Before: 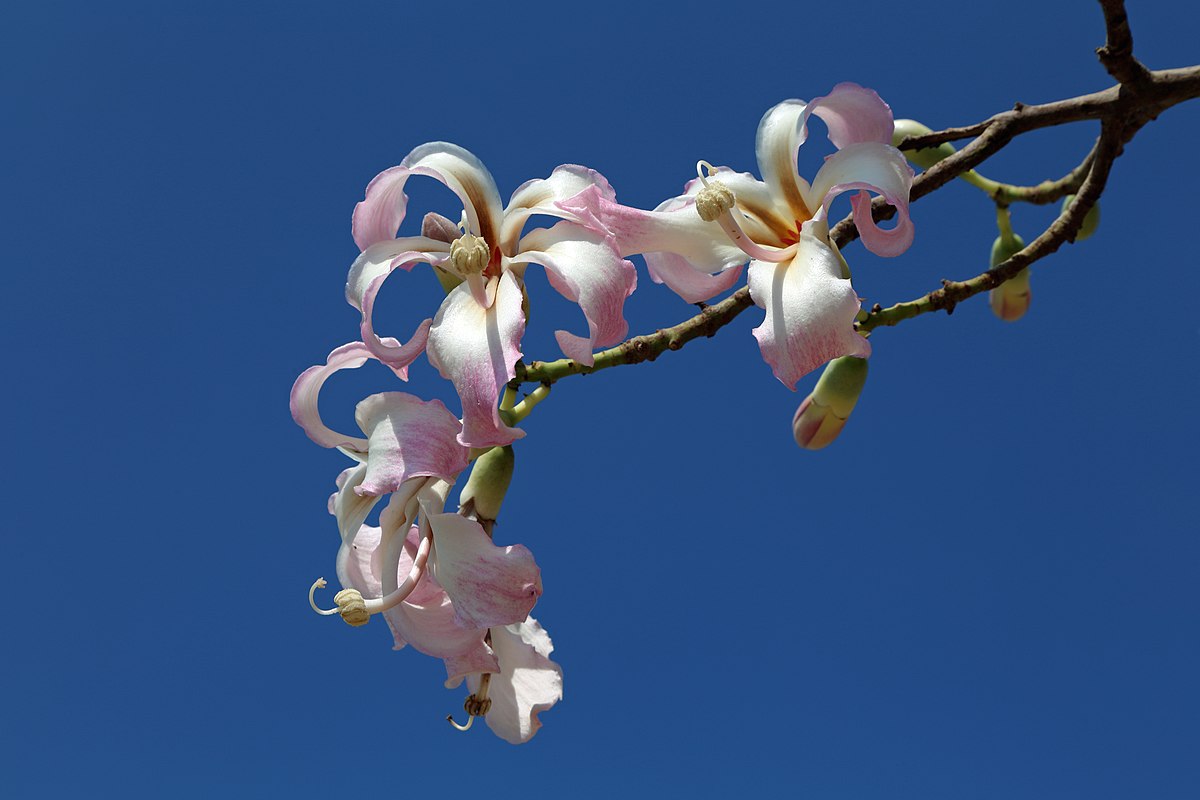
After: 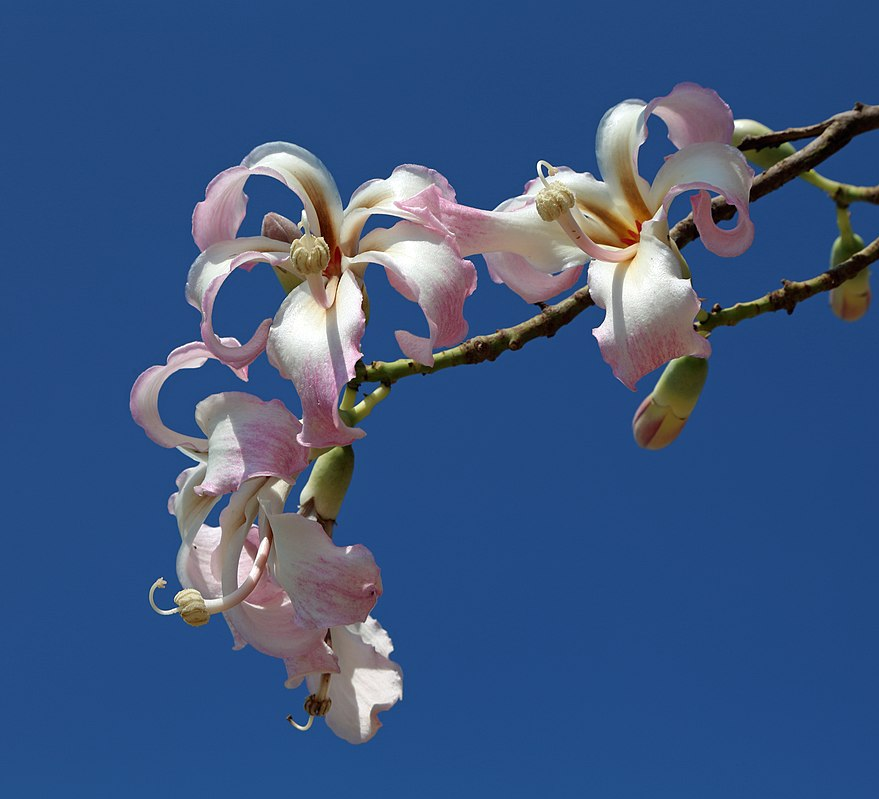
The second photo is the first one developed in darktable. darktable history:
crop: left 13.4%, right 13.289%
